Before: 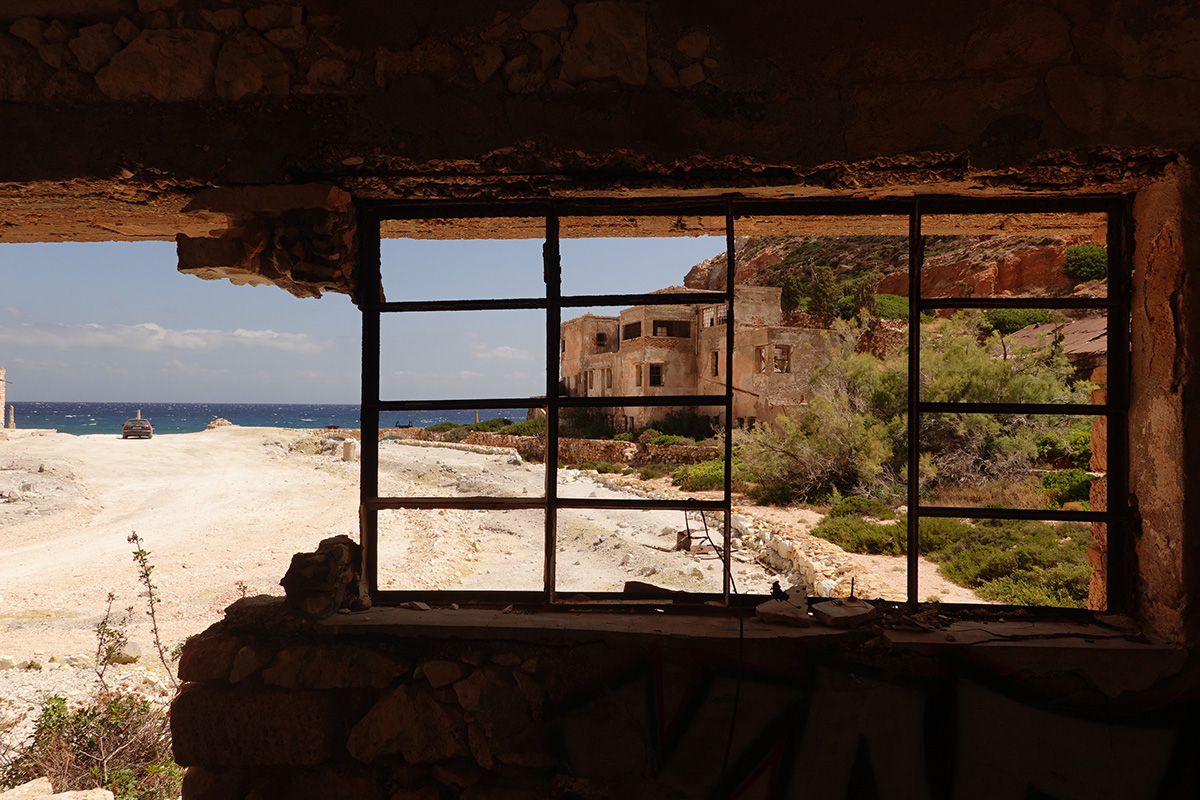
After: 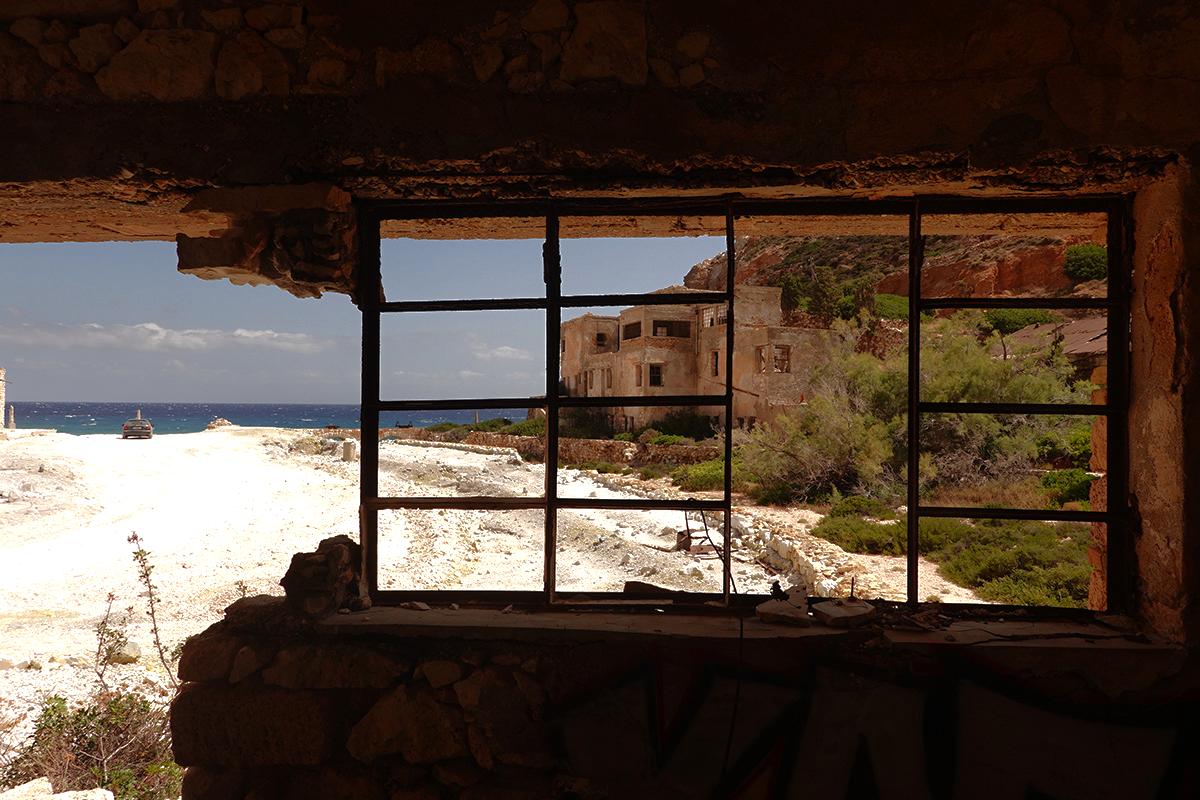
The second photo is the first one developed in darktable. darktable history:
exposure: exposure 0.515 EV, compensate highlight preservation false
base curve: curves: ch0 [(0, 0) (0.841, 0.609) (1, 1)]
shadows and highlights: shadows -23.08, highlights 46.15, soften with gaussian
